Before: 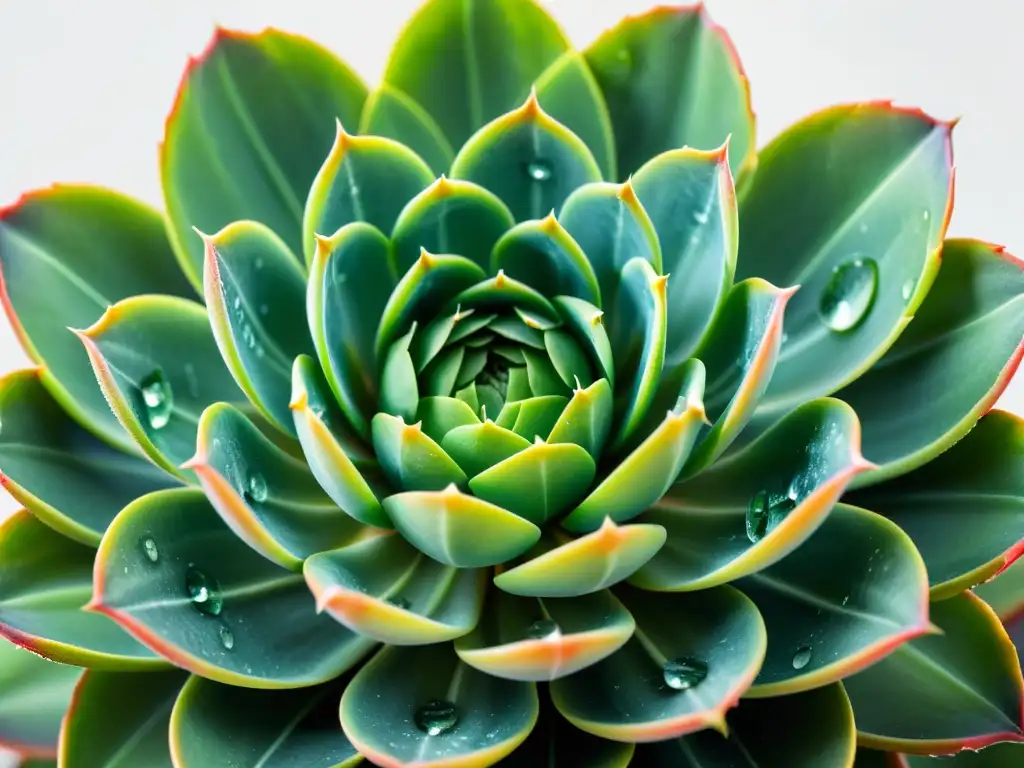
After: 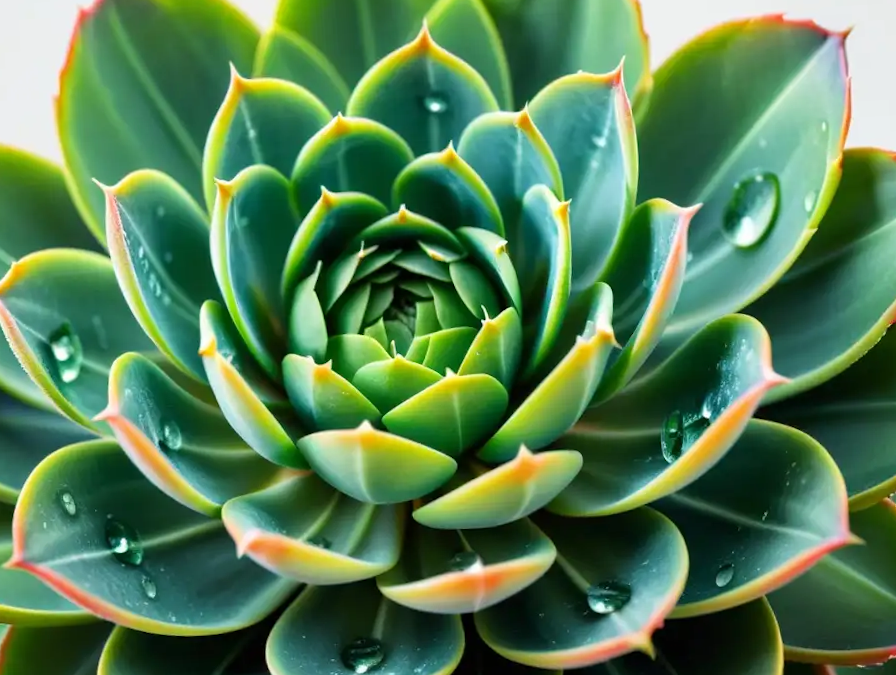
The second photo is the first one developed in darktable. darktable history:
crop and rotate: angle 3.17°, left 6.124%, top 5.703%
